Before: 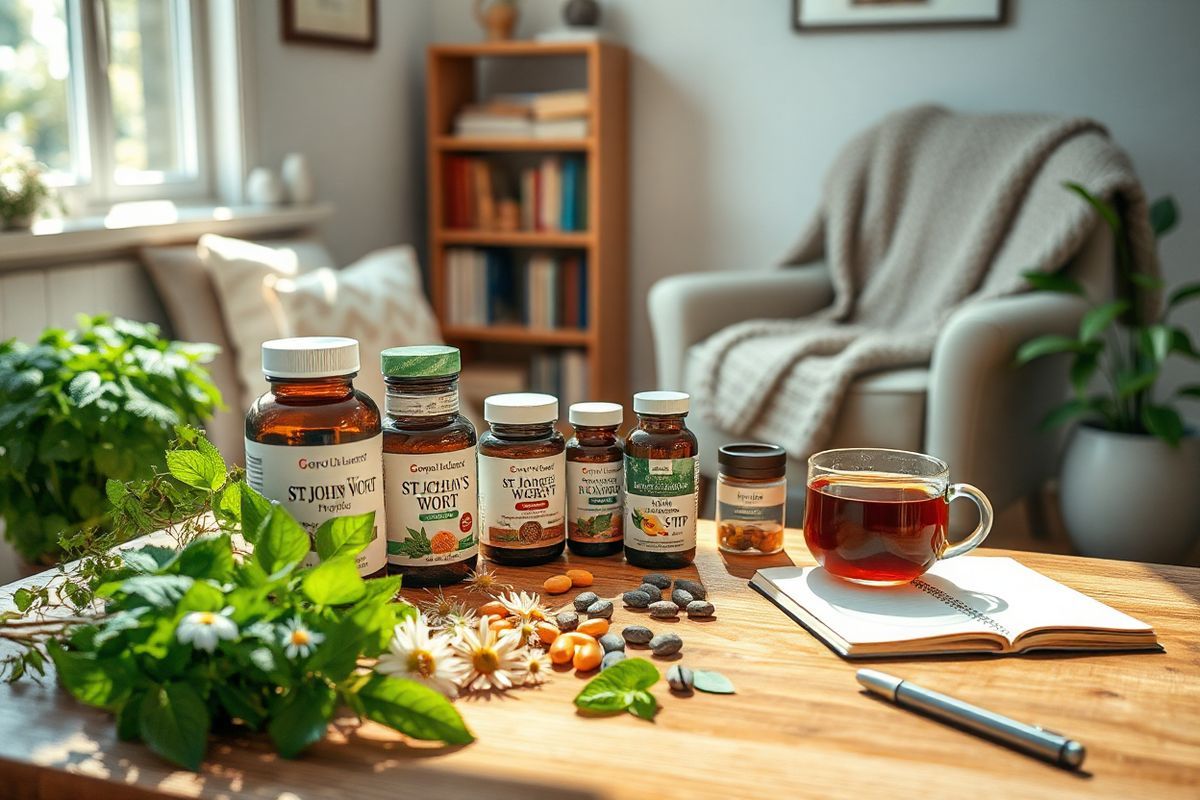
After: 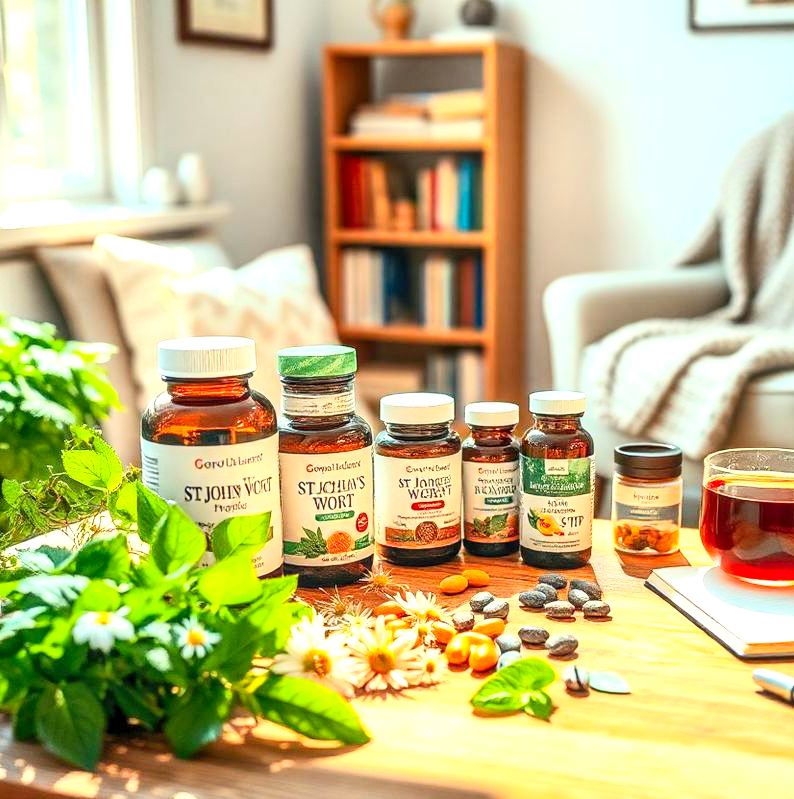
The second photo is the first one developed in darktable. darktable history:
crop and rotate: left 8.722%, right 25.088%
local contrast: detail 130%
contrast brightness saturation: contrast 0.238, brightness 0.265, saturation 0.383
exposure: exposure 0.746 EV, compensate highlight preservation false
